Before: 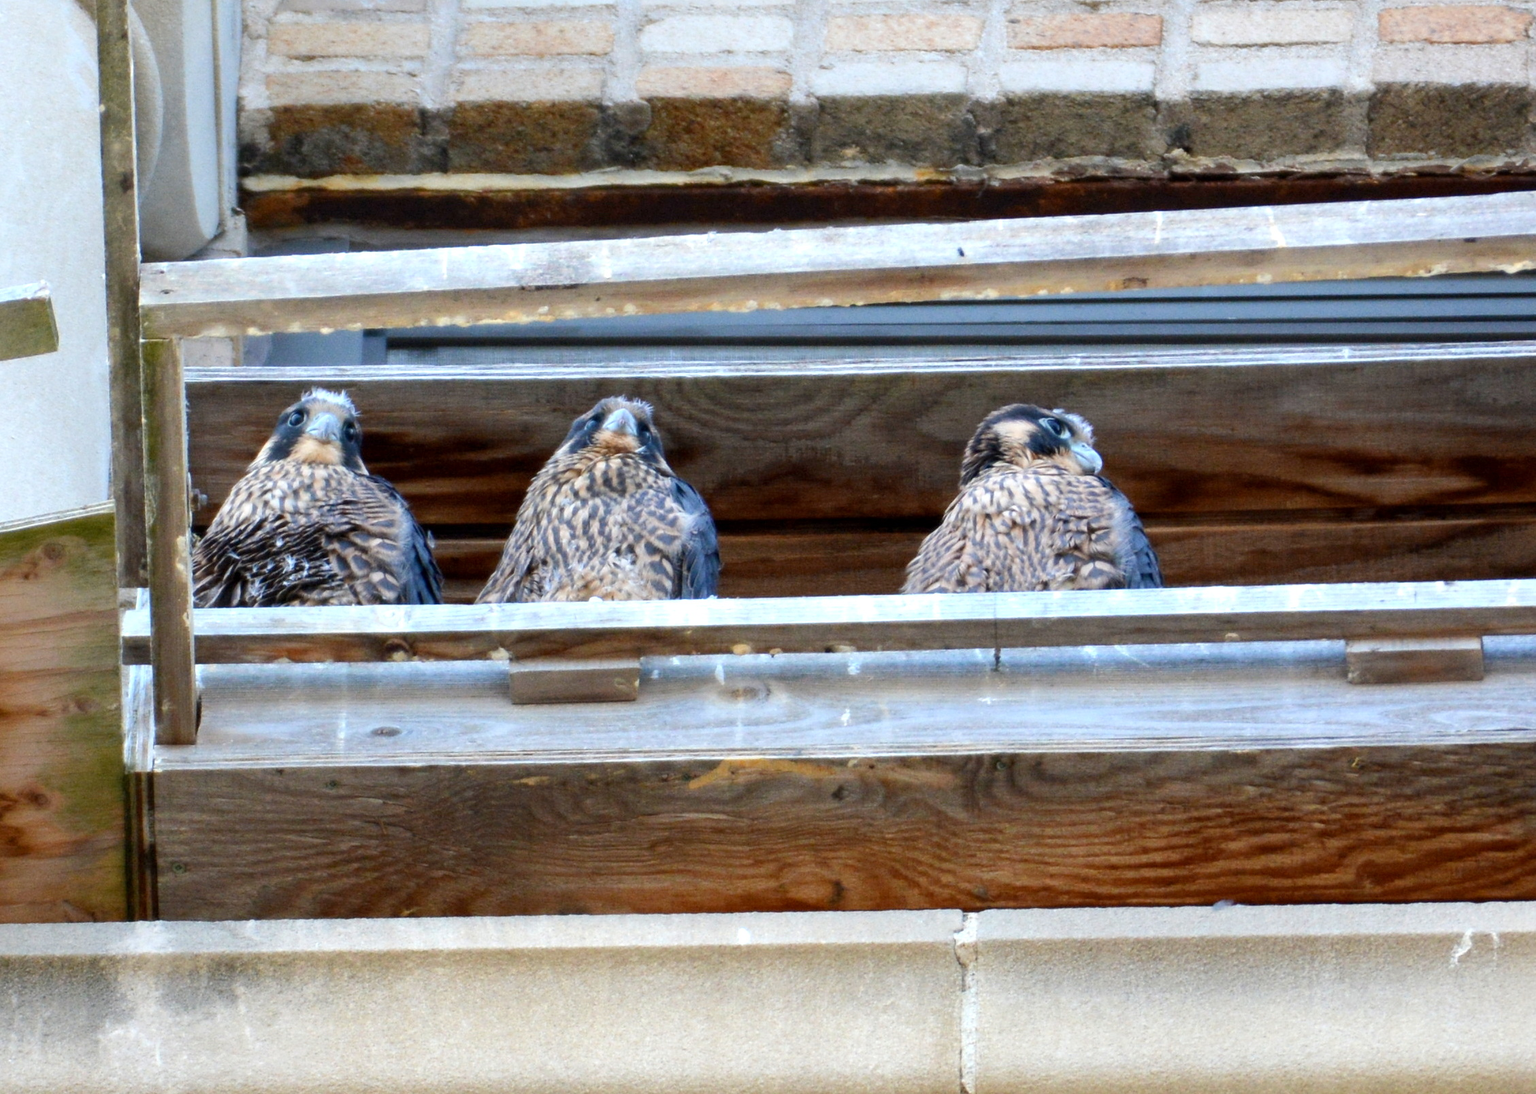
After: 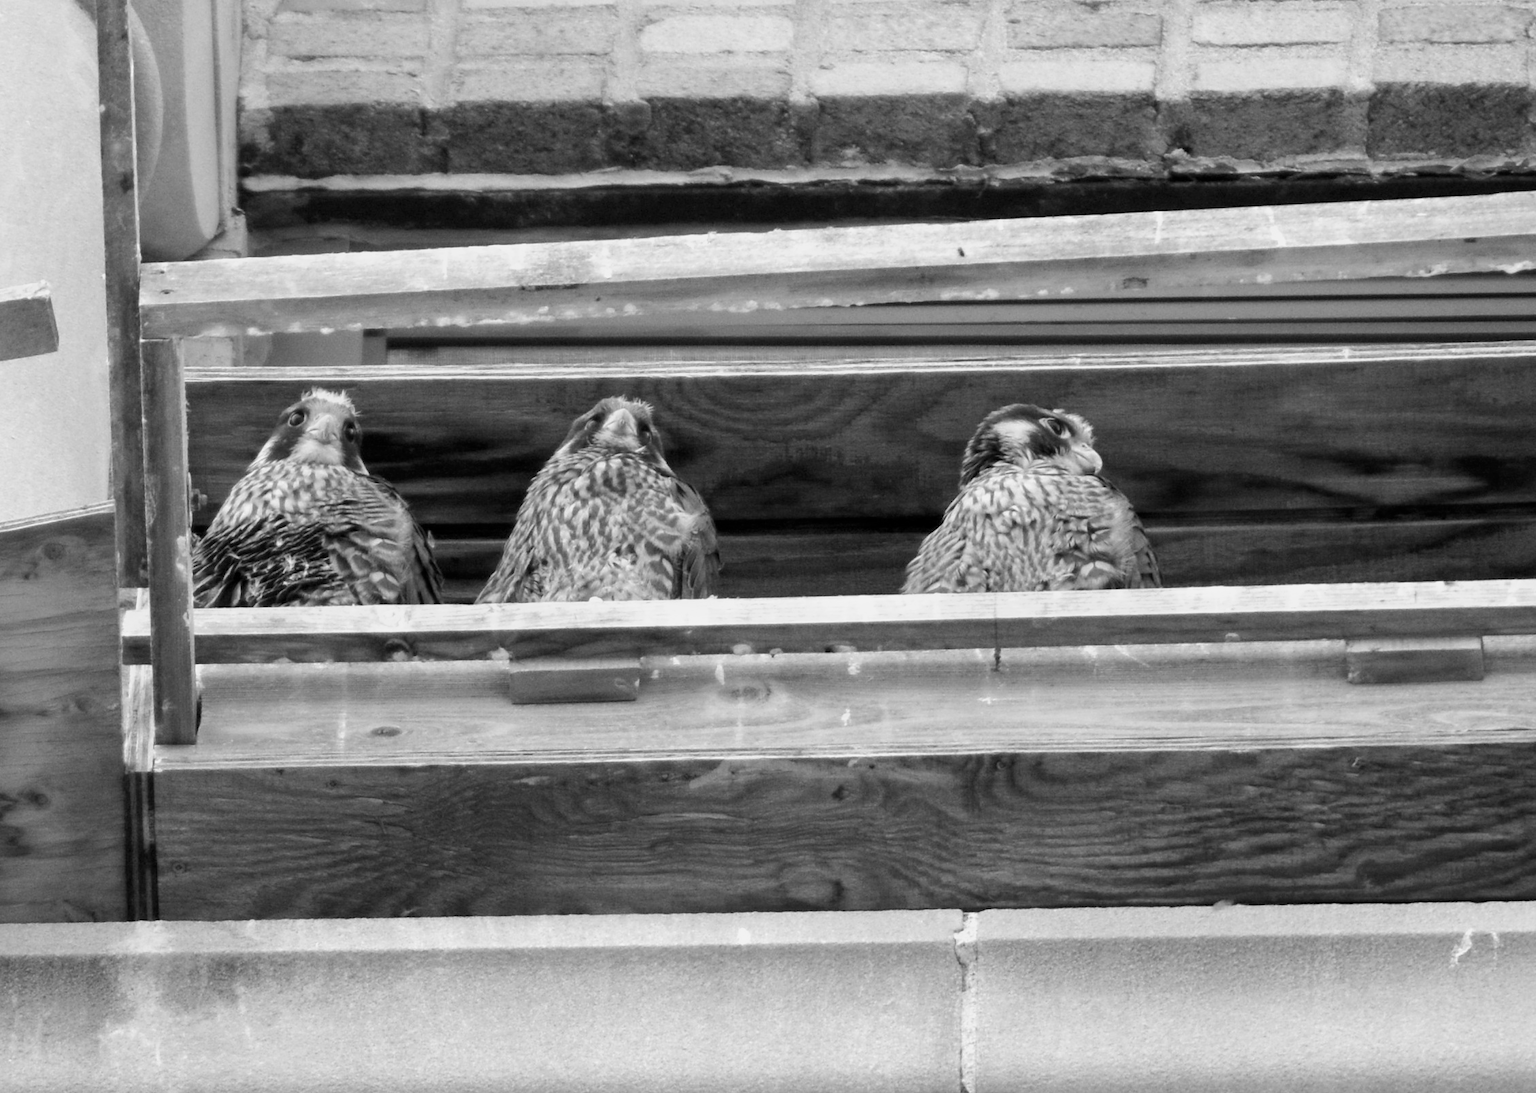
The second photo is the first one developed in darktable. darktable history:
color balance rgb: on, module defaults
monochrome: a 73.58, b 64.21
